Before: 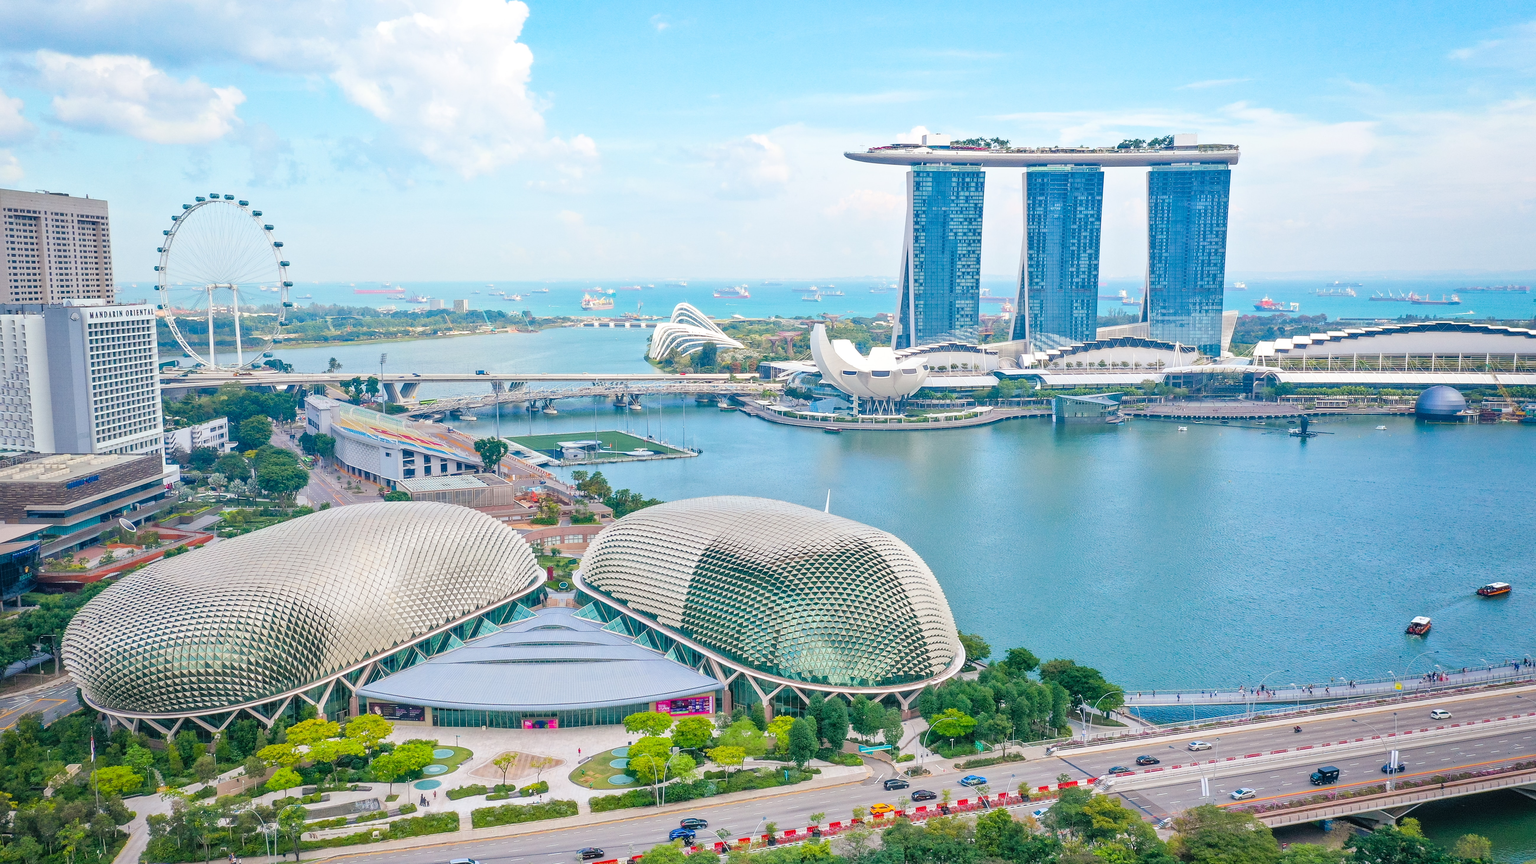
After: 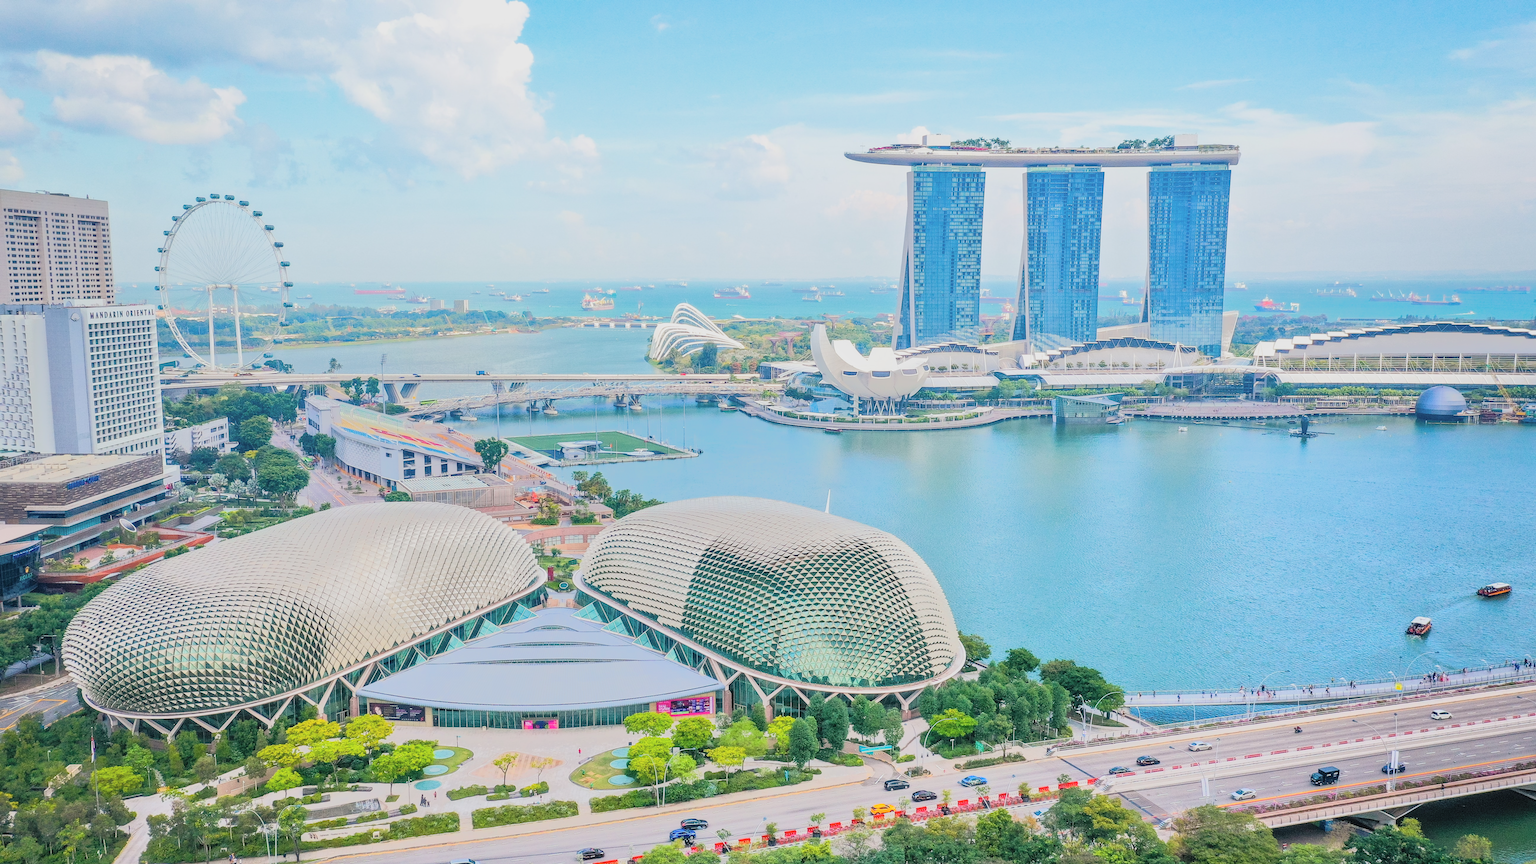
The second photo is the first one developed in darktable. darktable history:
contrast brightness saturation: brightness 0.15
local contrast: highlights 100%, shadows 100%, detail 120%, midtone range 0.2
tone equalizer: -7 EV -0.63 EV, -6 EV 1 EV, -5 EV -0.45 EV, -4 EV 0.43 EV, -3 EV 0.41 EV, -2 EV 0.15 EV, -1 EV -0.15 EV, +0 EV -0.39 EV, smoothing diameter 25%, edges refinement/feathering 10, preserve details guided filter
